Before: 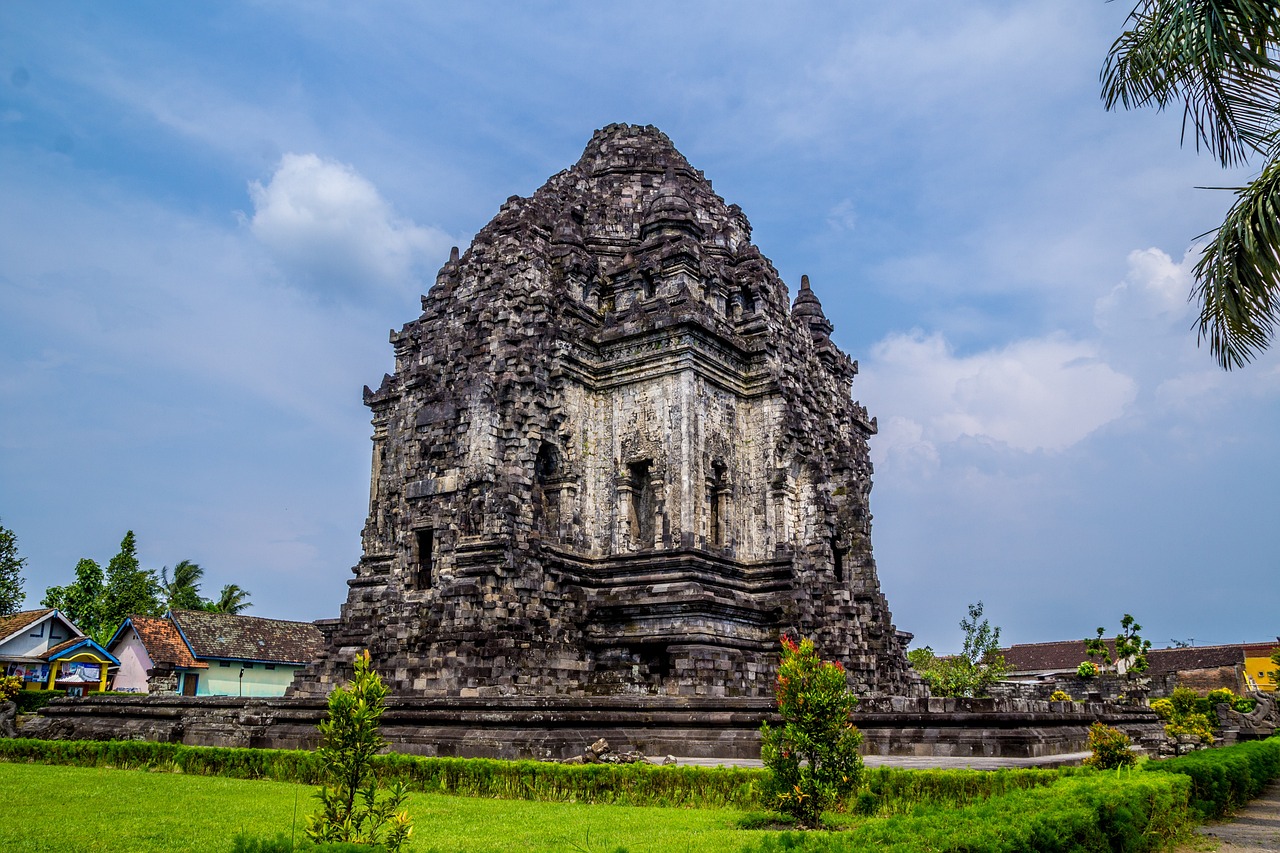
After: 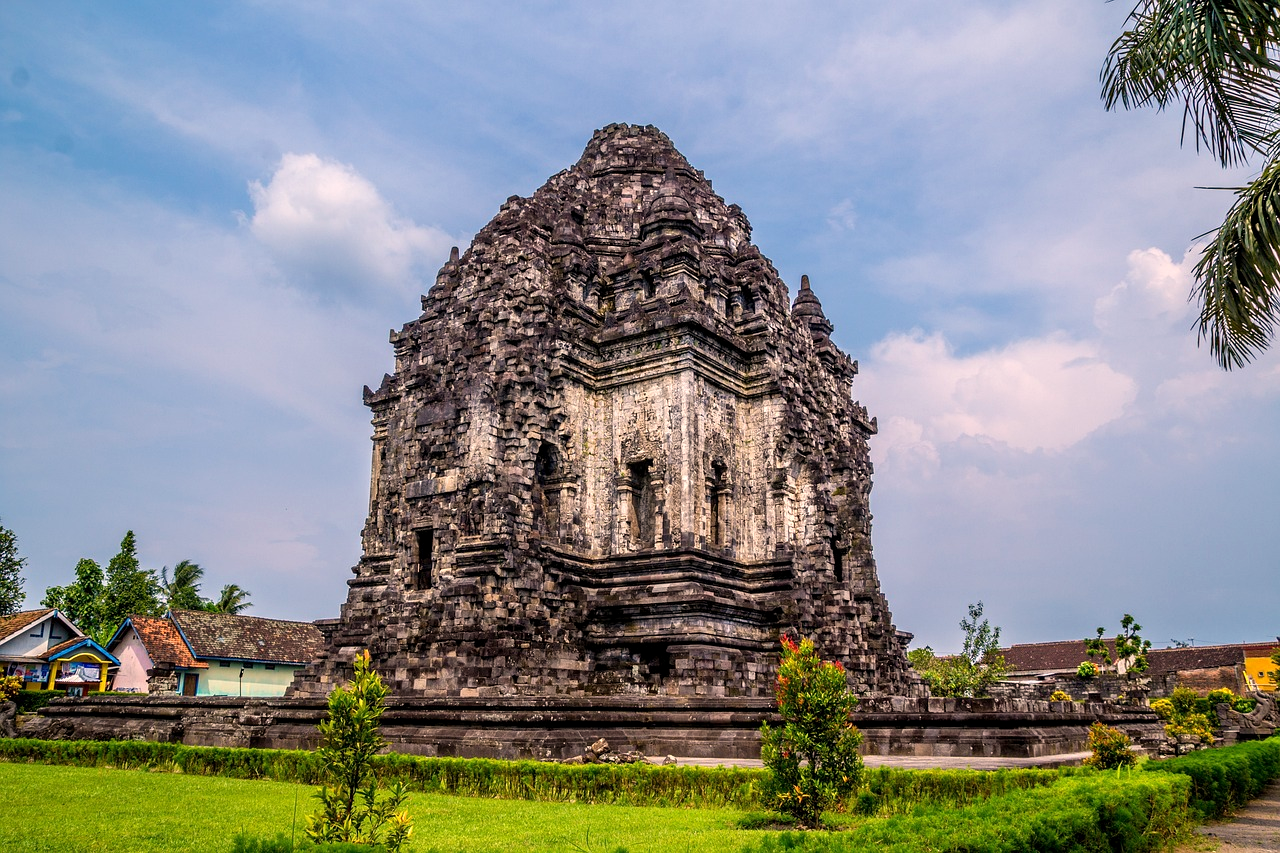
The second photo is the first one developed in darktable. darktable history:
exposure: black level correction 0.001, exposure 0.191 EV, compensate highlight preservation false
rgb levels: preserve colors max RGB
white balance: red 1.127, blue 0.943
